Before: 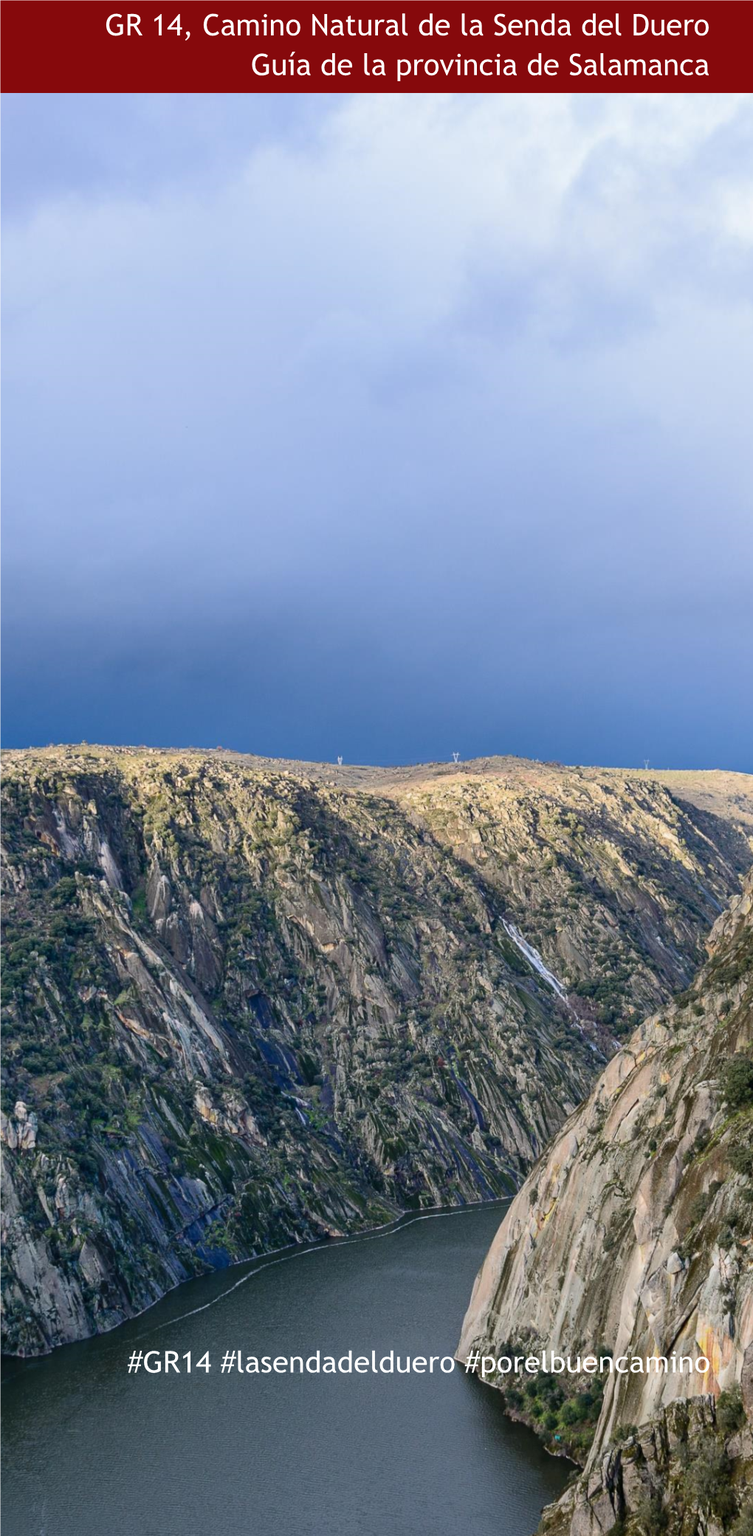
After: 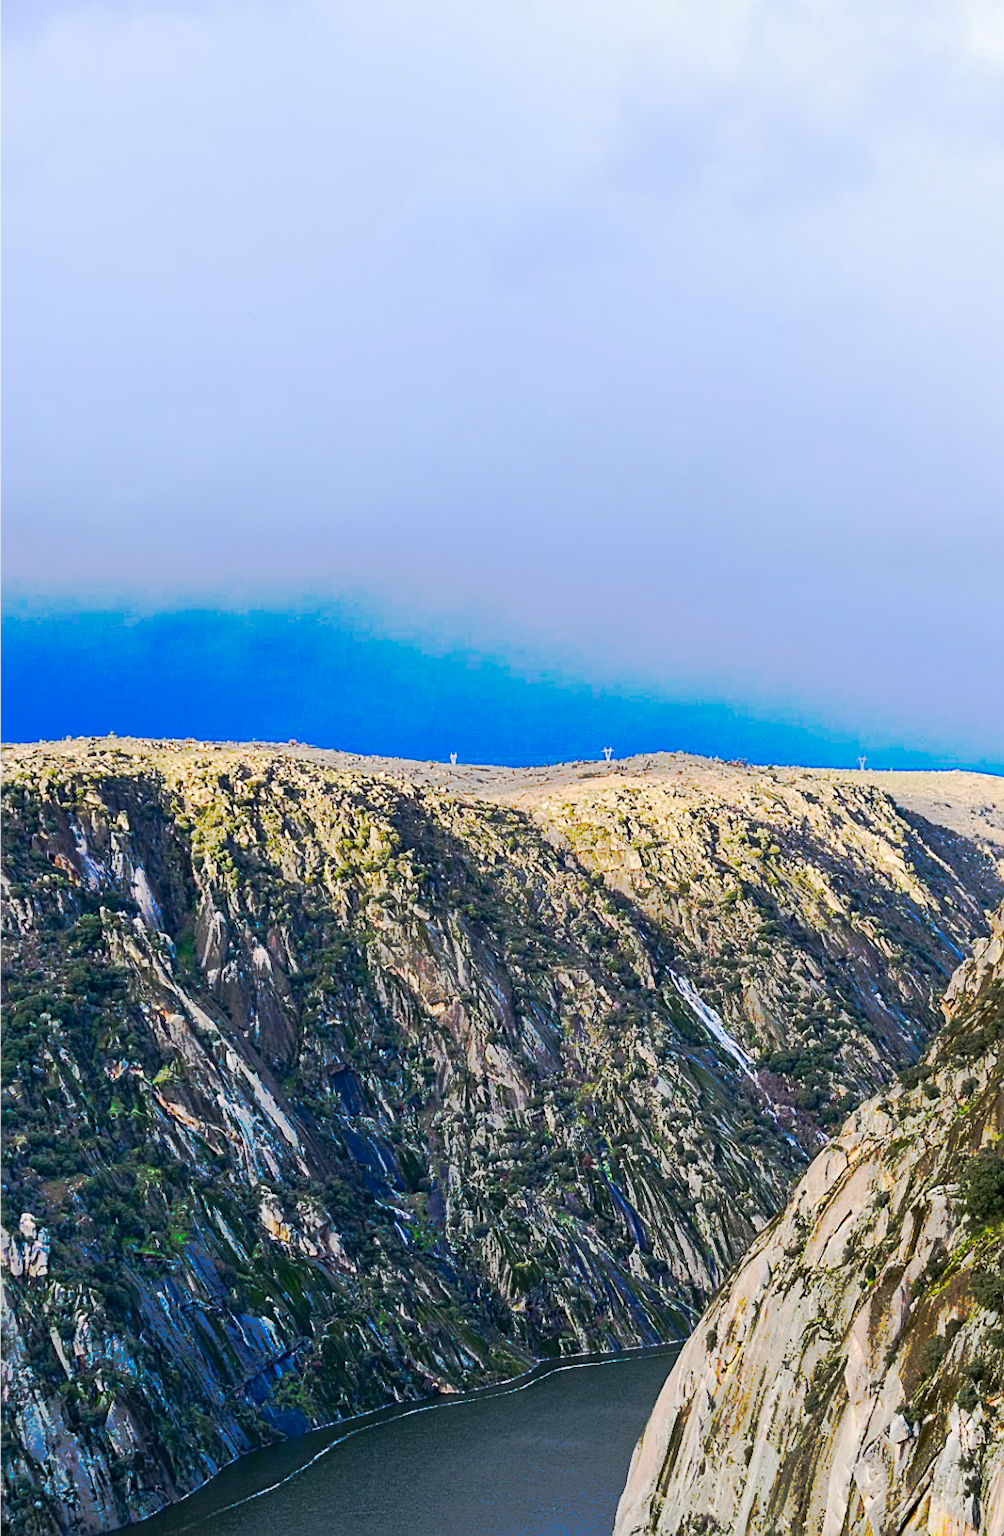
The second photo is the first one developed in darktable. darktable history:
color correction: saturation 1.32
crop and rotate: top 12.5%, bottom 12.5%
sharpen: on, module defaults
tone curve: curves: ch0 [(0, 0) (0.003, 0.003) (0.011, 0.01) (0.025, 0.023) (0.044, 0.042) (0.069, 0.065) (0.1, 0.094) (0.136, 0.128) (0.177, 0.167) (0.224, 0.211) (0.277, 0.261) (0.335, 0.316) (0.399, 0.376) (0.468, 0.441) (0.543, 0.685) (0.623, 0.741) (0.709, 0.8) (0.801, 0.863) (0.898, 0.929) (1, 1)], preserve colors none
